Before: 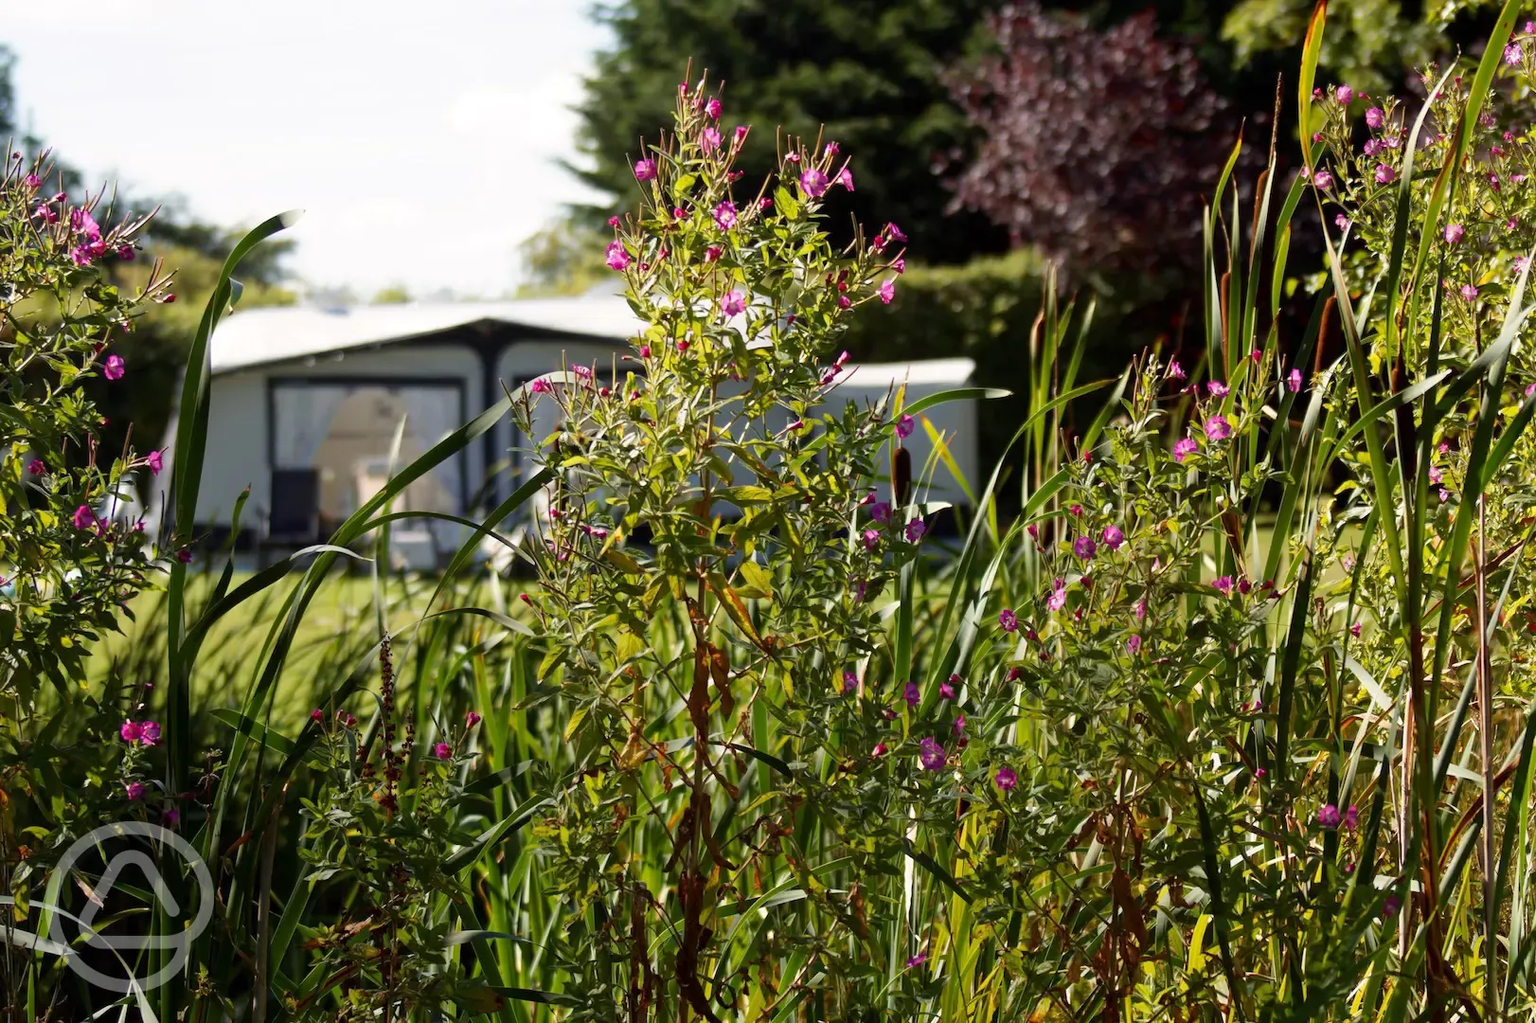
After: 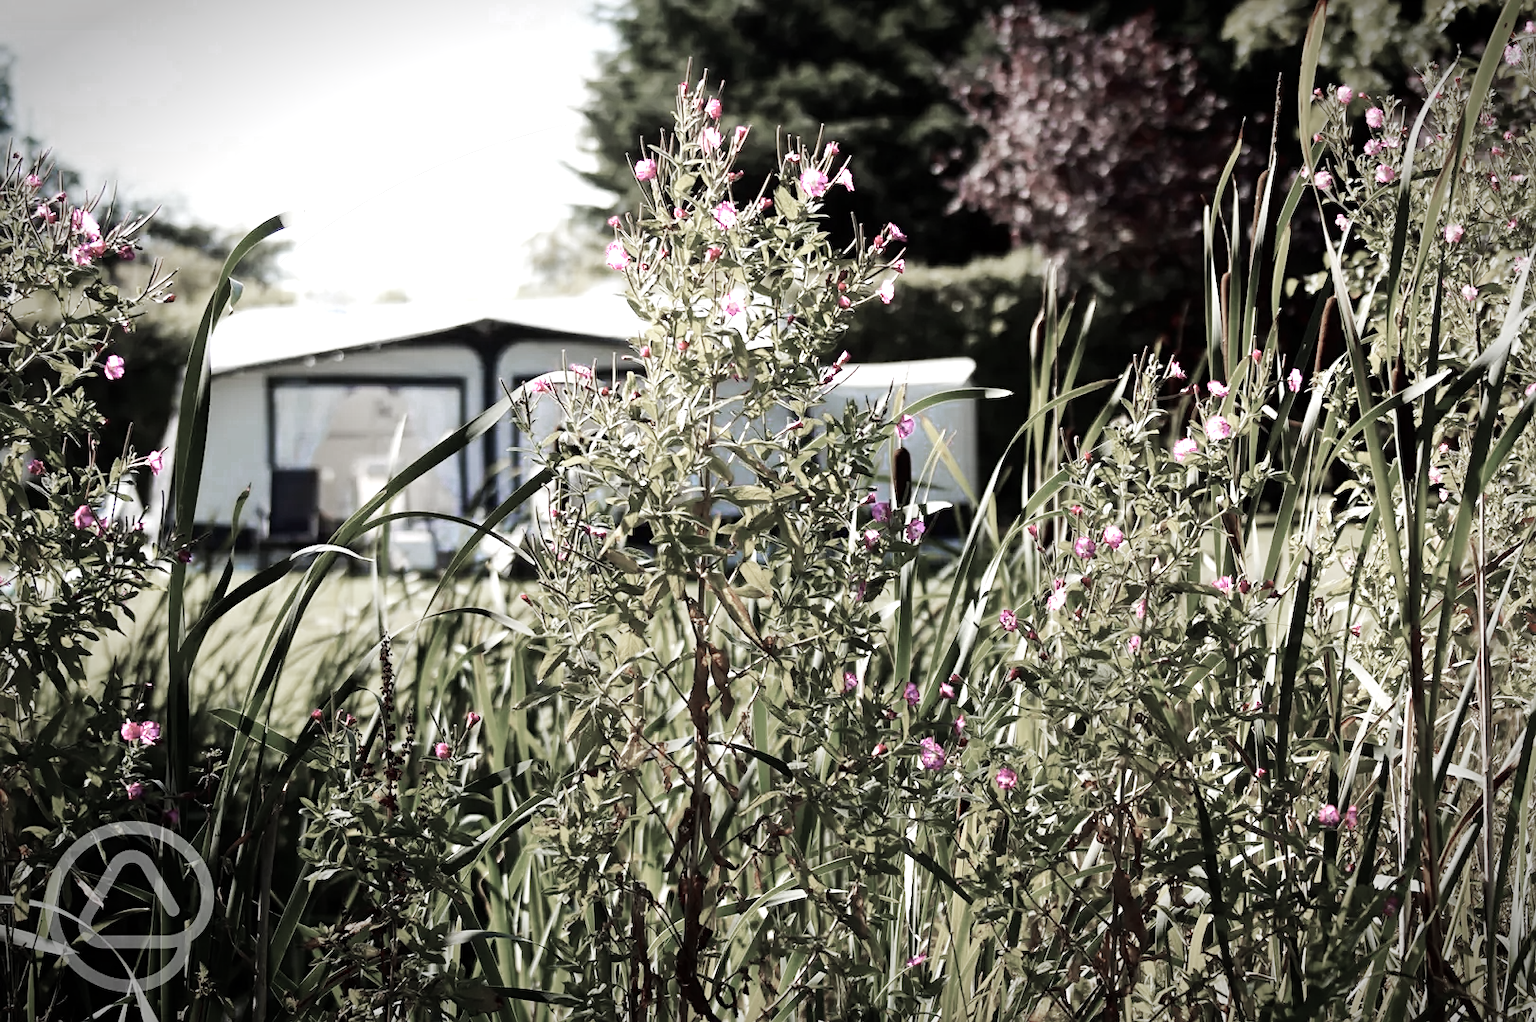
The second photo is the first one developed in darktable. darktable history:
color zones: curves: ch0 [(0, 0.613) (0.01, 0.613) (0.245, 0.448) (0.498, 0.529) (0.642, 0.665) (0.879, 0.777) (0.99, 0.613)]; ch1 [(0, 0.272) (0.219, 0.127) (0.724, 0.346)]
tone equalizer: -8 EV -0.788 EV, -7 EV -0.676 EV, -6 EV -0.625 EV, -5 EV -0.396 EV, -3 EV 0.38 EV, -2 EV 0.6 EV, -1 EV 0.7 EV, +0 EV 0.768 EV
sharpen: amount 0.205
vignetting: brightness -0.631, saturation -0.009, automatic ratio true, unbound false
tone curve: curves: ch0 [(0, 0) (0.003, 0.003) (0.011, 0.014) (0.025, 0.033) (0.044, 0.06) (0.069, 0.096) (0.1, 0.132) (0.136, 0.174) (0.177, 0.226) (0.224, 0.282) (0.277, 0.352) (0.335, 0.435) (0.399, 0.524) (0.468, 0.615) (0.543, 0.695) (0.623, 0.771) (0.709, 0.835) (0.801, 0.894) (0.898, 0.944) (1, 1)], preserve colors none
